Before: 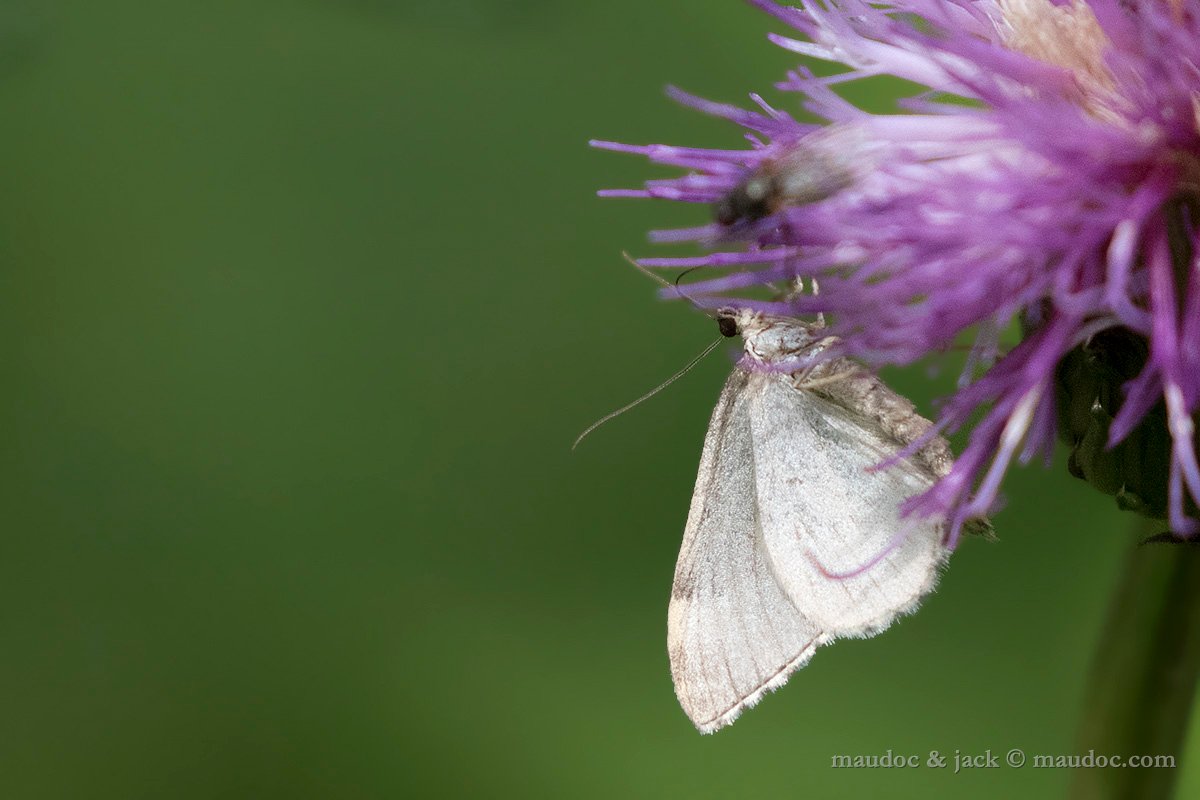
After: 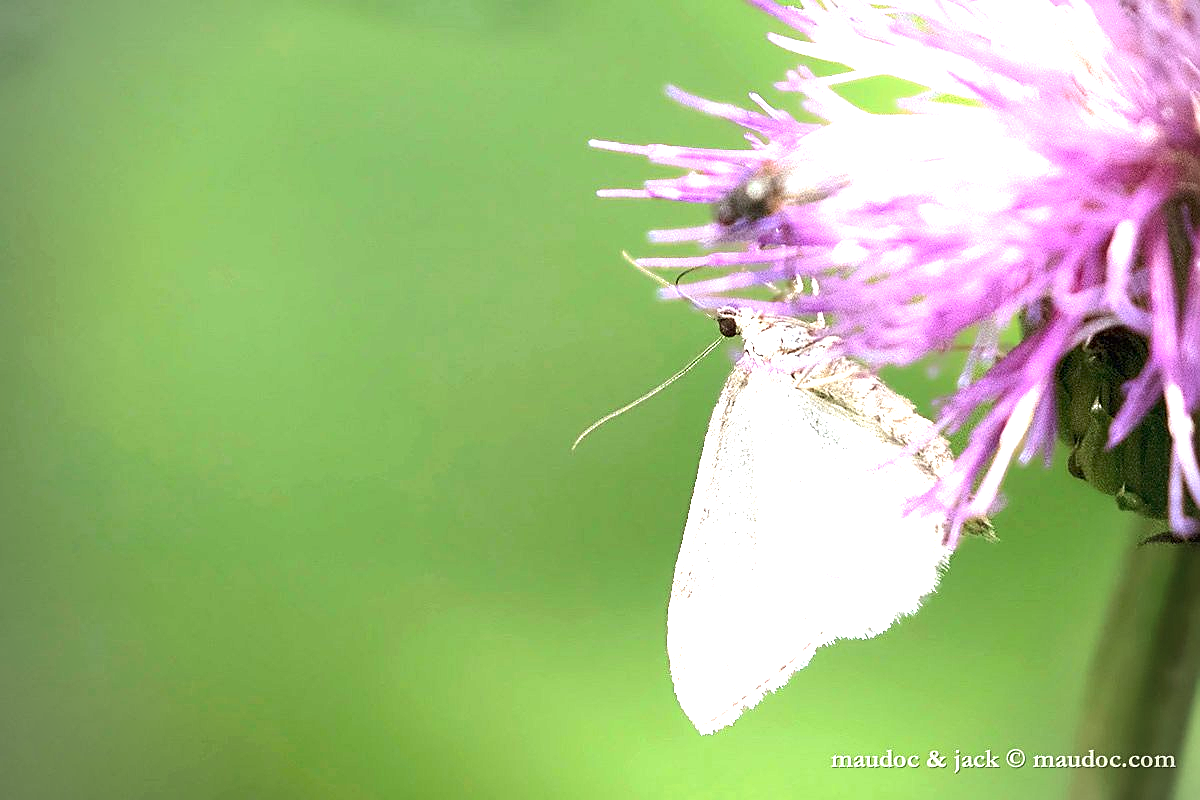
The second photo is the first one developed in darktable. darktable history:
vignetting: on, module defaults
exposure: black level correction 0, exposure 2.327 EV, compensate exposure bias true, compensate highlight preservation false
sharpen: amount 0.55
